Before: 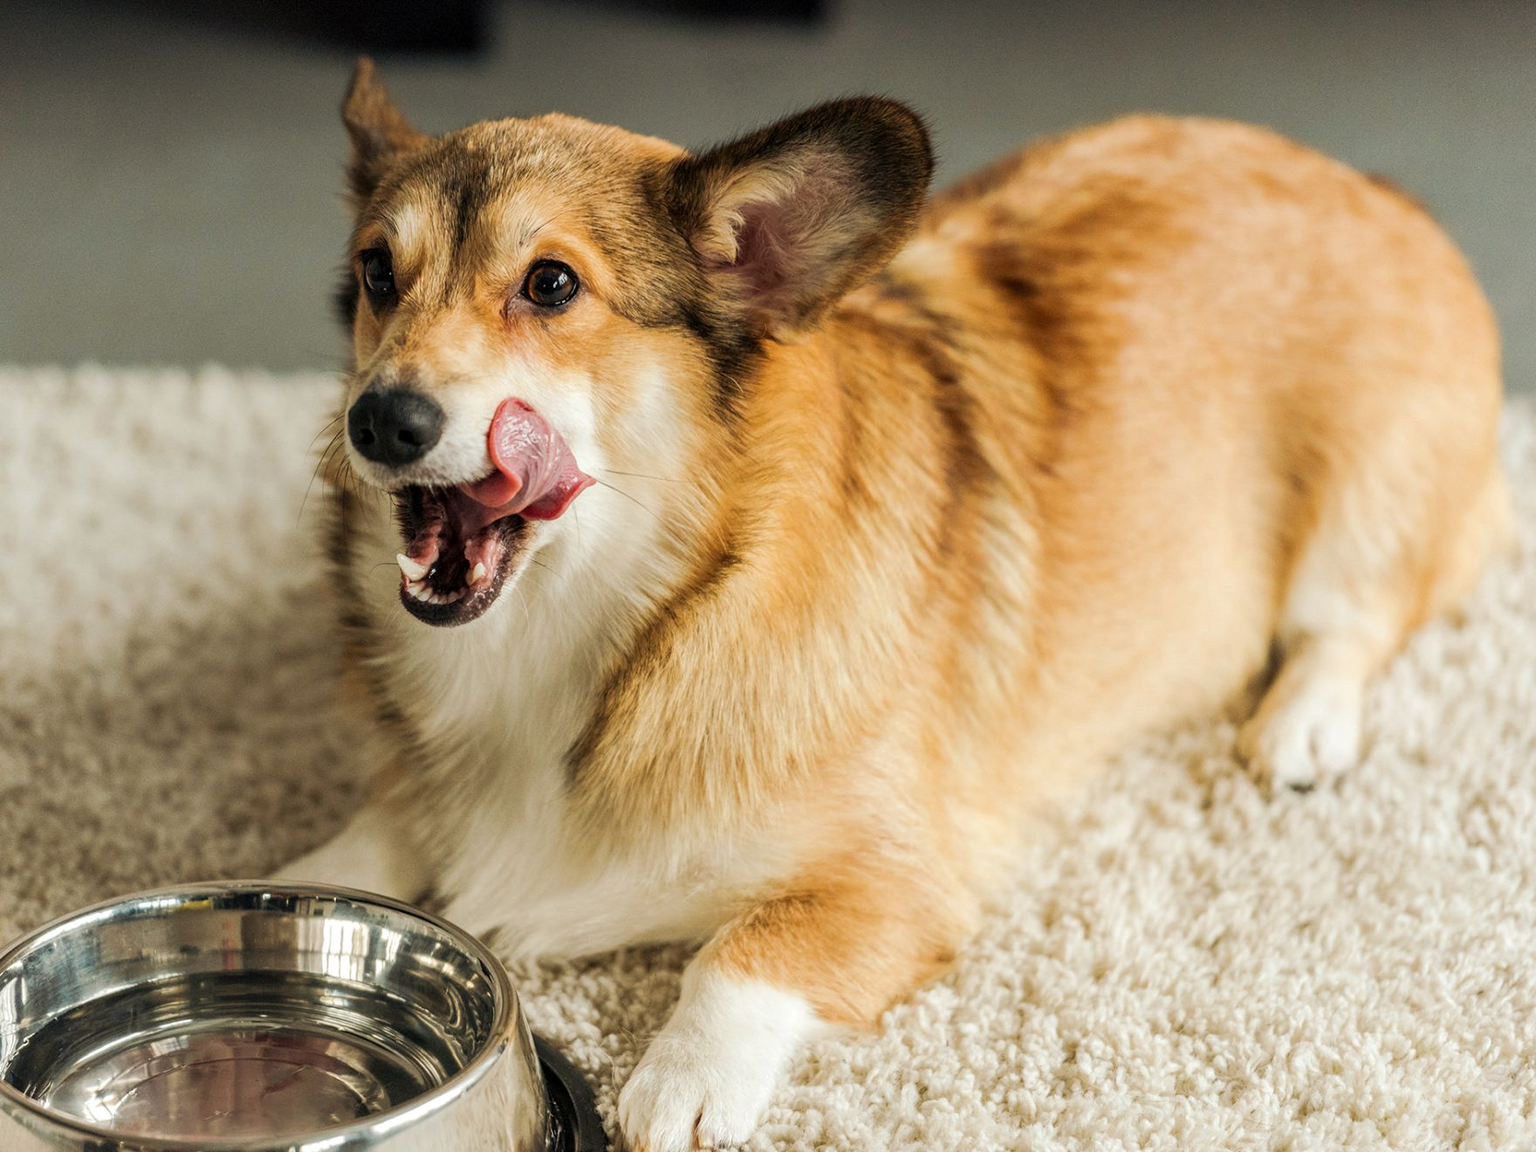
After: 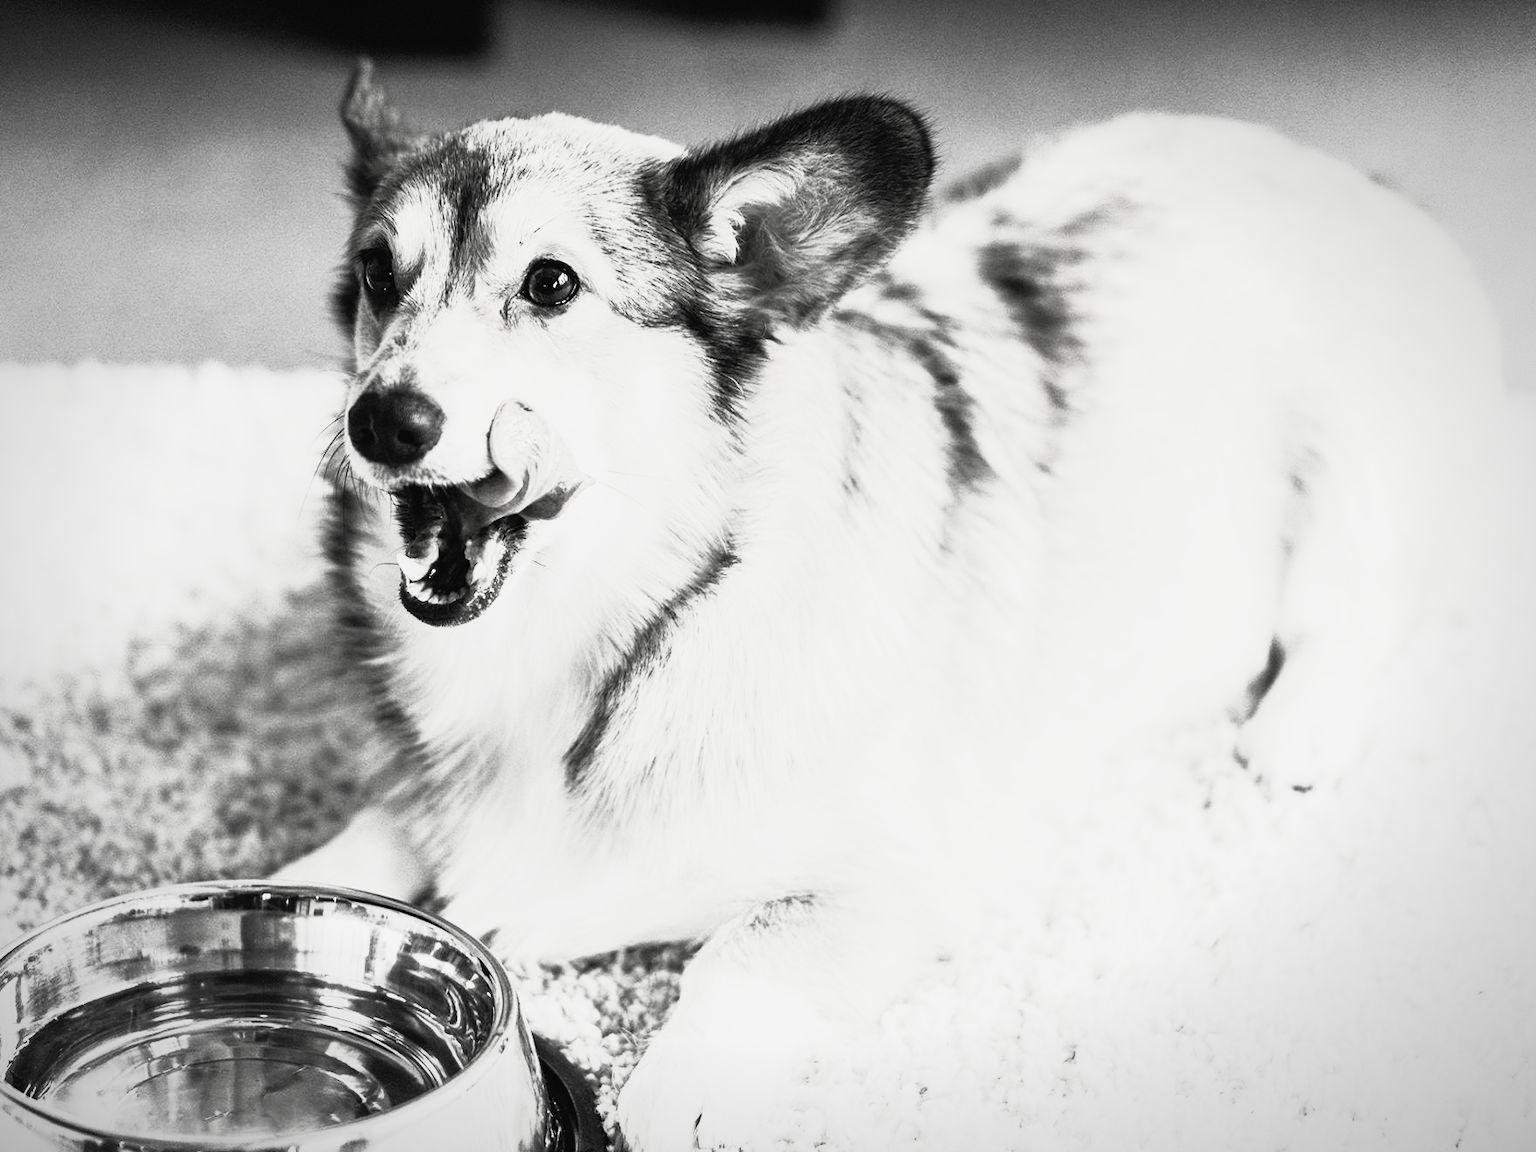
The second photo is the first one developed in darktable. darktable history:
tone curve: curves: ch0 [(0, 0.024) (0.031, 0.027) (0.113, 0.069) (0.198, 0.18) (0.304, 0.303) (0.441, 0.462) (0.557, 0.6) (0.711, 0.79) (0.812, 0.878) (0.927, 0.935) (1, 0.963)]; ch1 [(0, 0) (0.222, 0.2) (0.343, 0.325) (0.45, 0.441) (0.502, 0.501) (0.527, 0.534) (0.55, 0.561) (0.632, 0.656) (0.735, 0.754) (1, 1)]; ch2 [(0, 0) (0.249, 0.222) (0.352, 0.348) (0.424, 0.439) (0.476, 0.482) (0.499, 0.501) (0.517, 0.516) (0.532, 0.544) (0.558, 0.585) (0.596, 0.629) (0.726, 0.745) (0.82, 0.796) (0.998, 0.928)], color space Lab, independent channels, preserve colors none
vignetting: fall-off start 80.91%, fall-off radius 62.21%, automatic ratio true, width/height ratio 1.414
contrast brightness saturation: contrast 0.547, brightness 0.486, saturation -0.986
